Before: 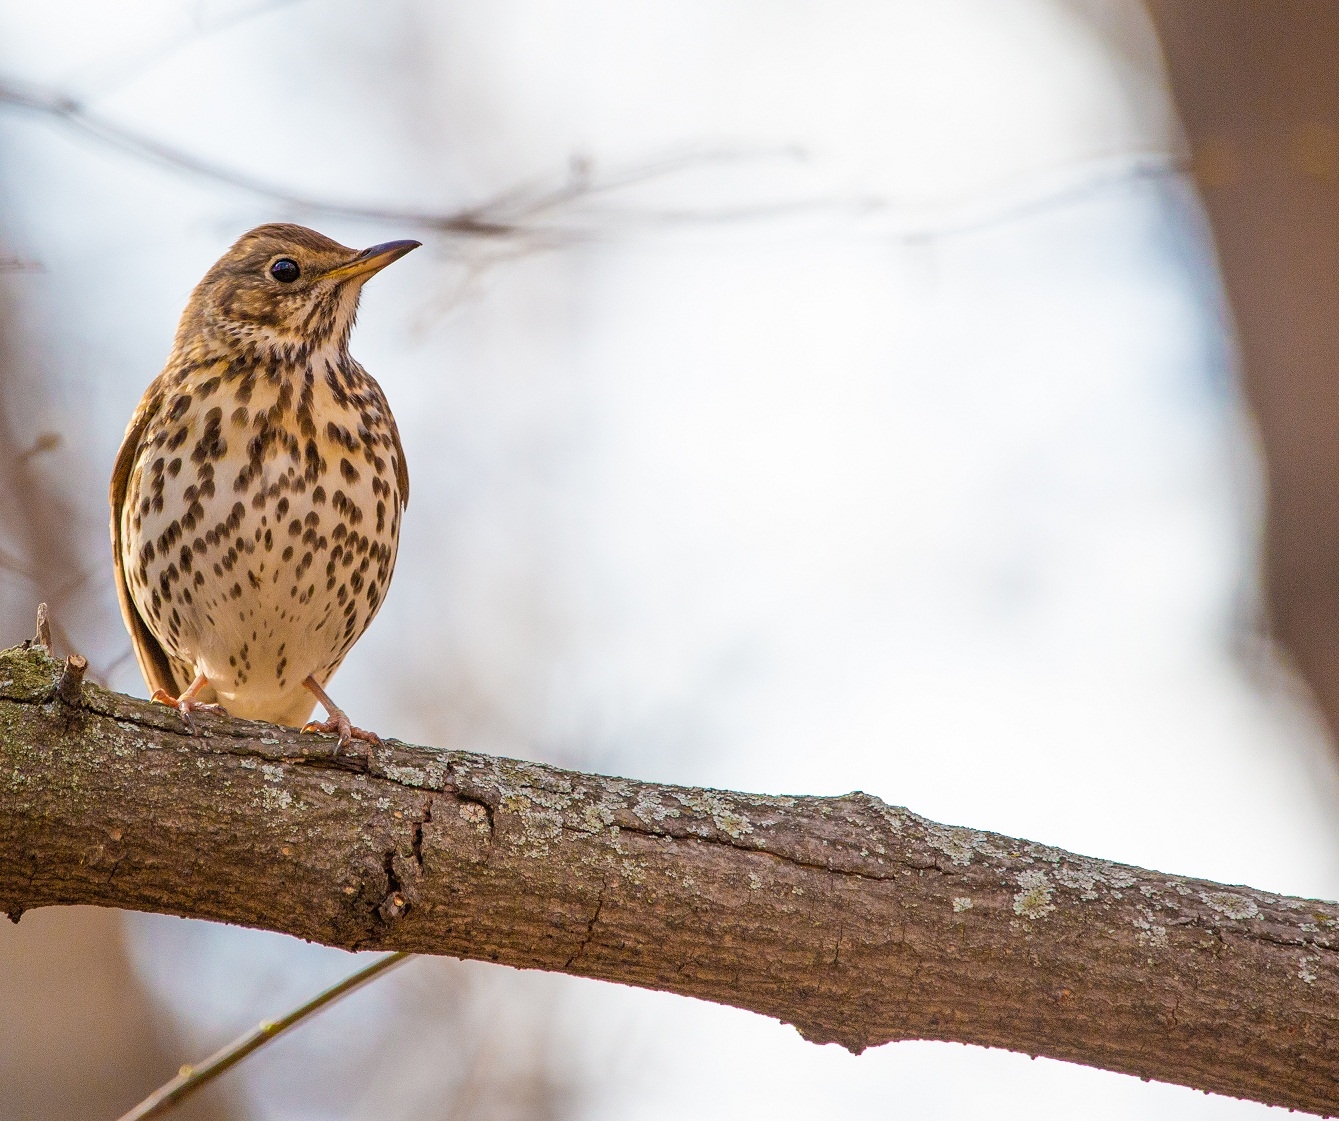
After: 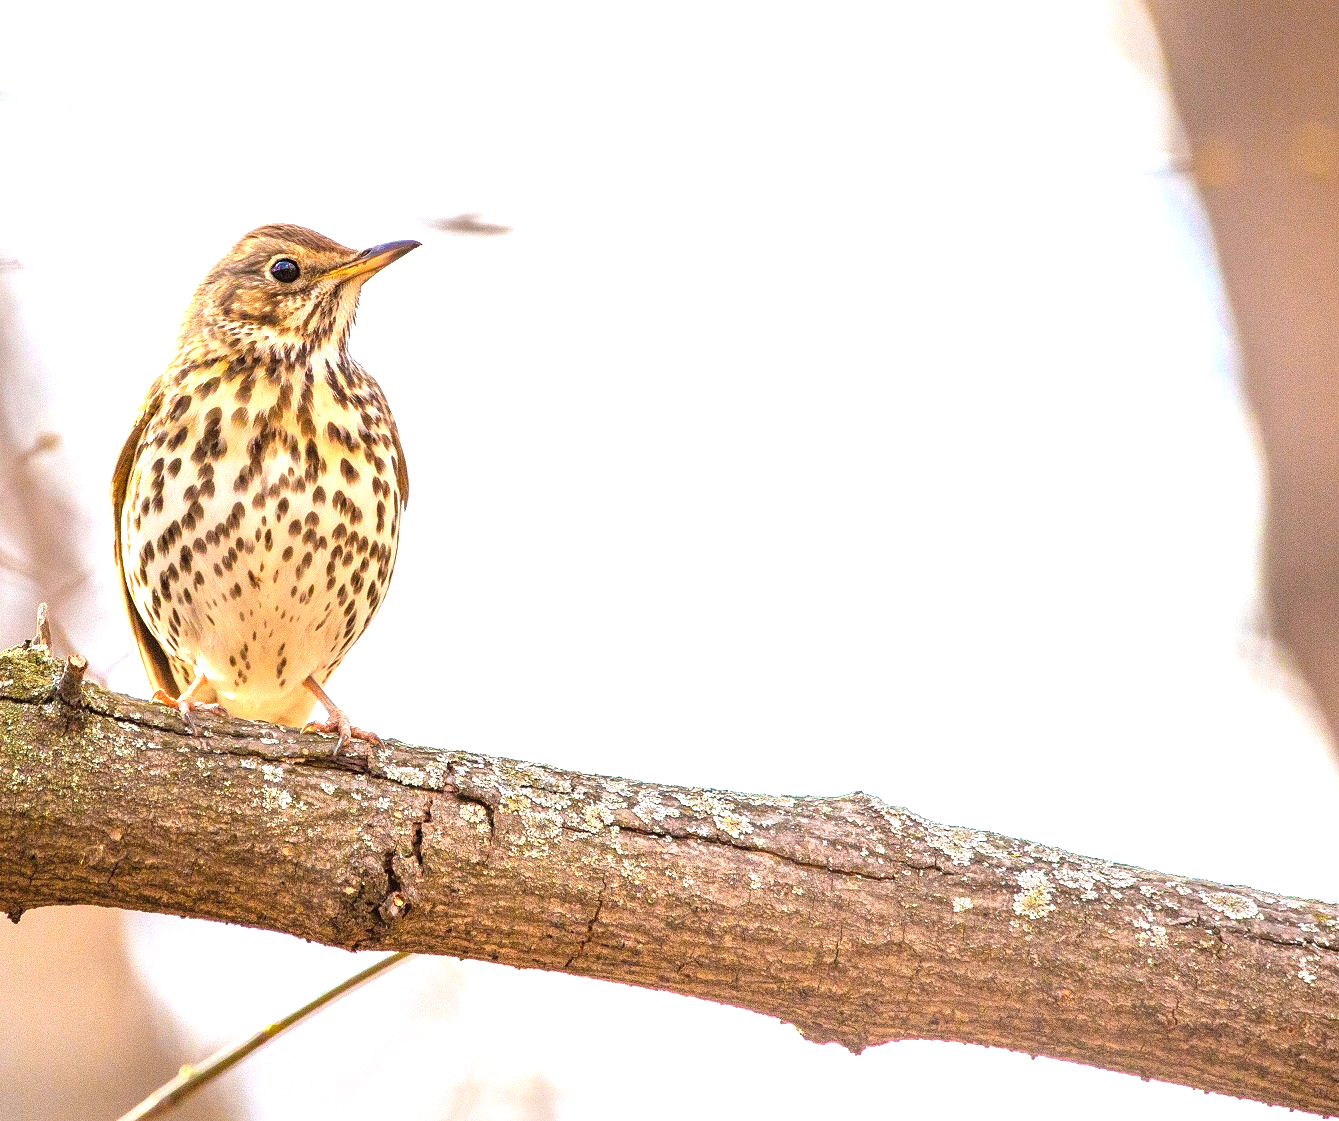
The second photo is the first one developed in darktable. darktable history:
exposure: black level correction 0, exposure 1.461 EV, compensate highlight preservation false
tone equalizer: on, module defaults
